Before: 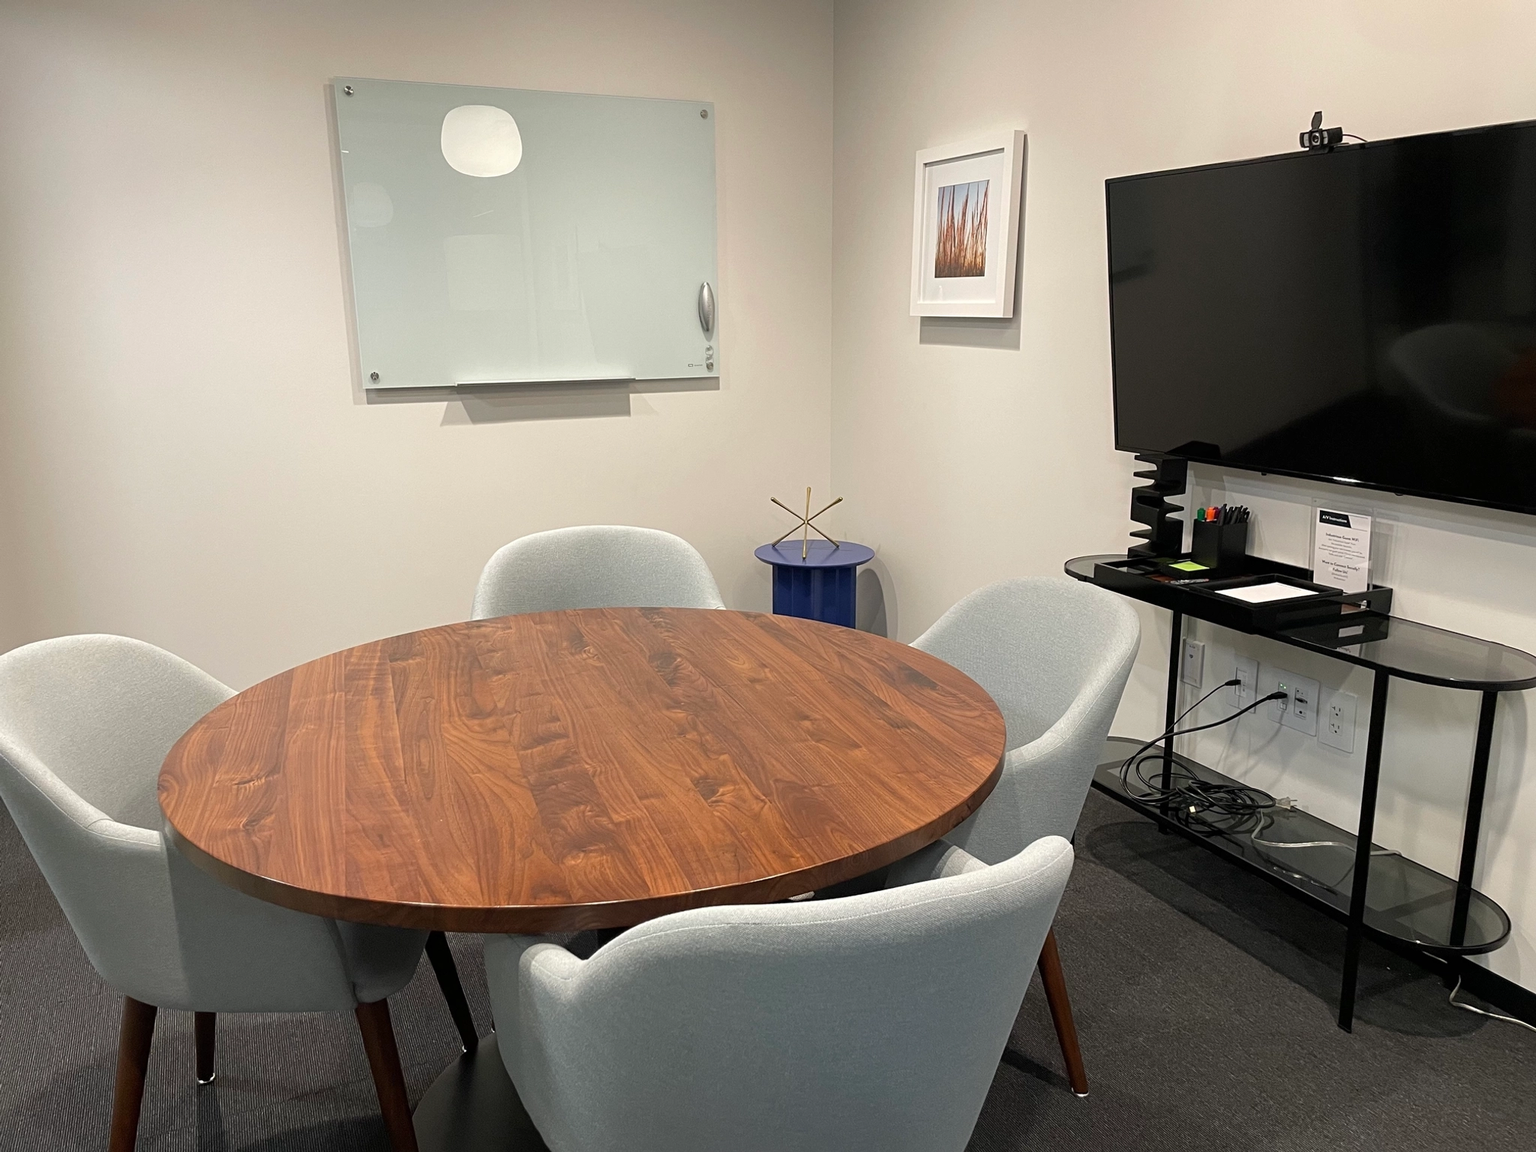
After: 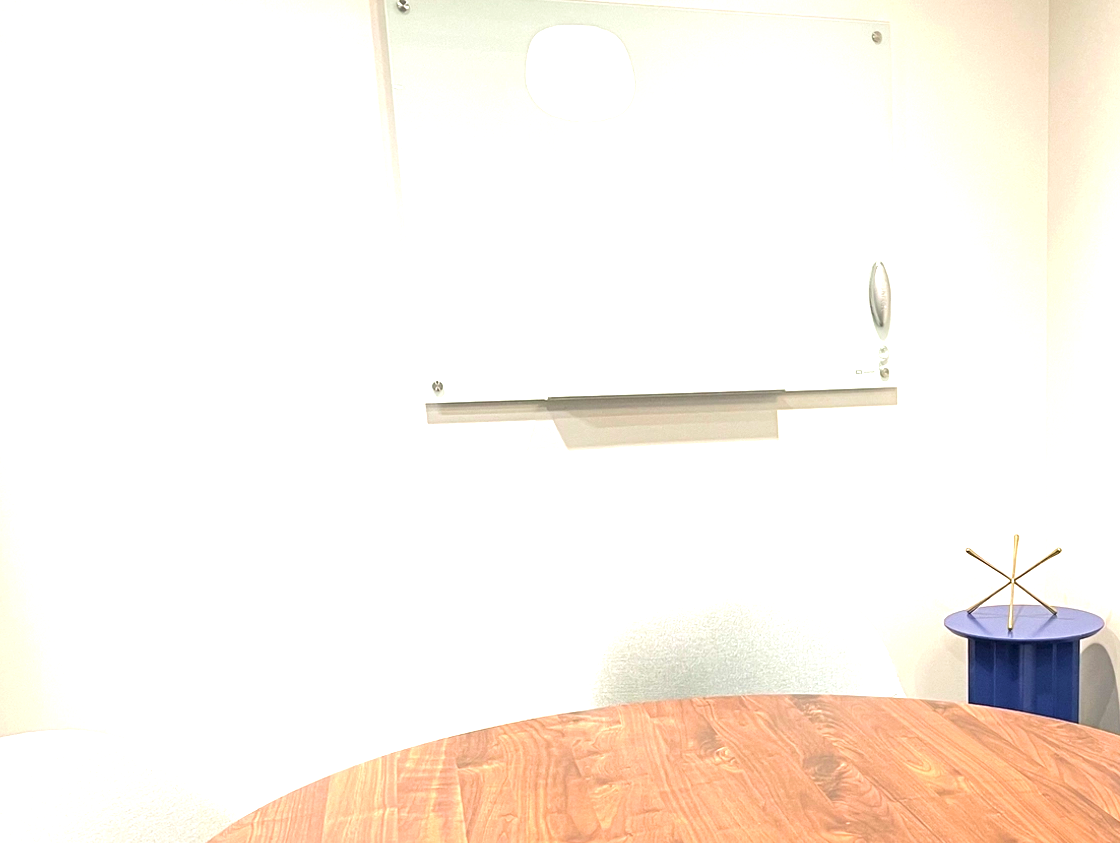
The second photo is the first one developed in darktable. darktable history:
velvia: on, module defaults
crop and rotate: left 3.047%, top 7.509%, right 42.236%, bottom 37.598%
exposure: black level correction 0, exposure 1.35 EV, compensate exposure bias true, compensate highlight preservation false
